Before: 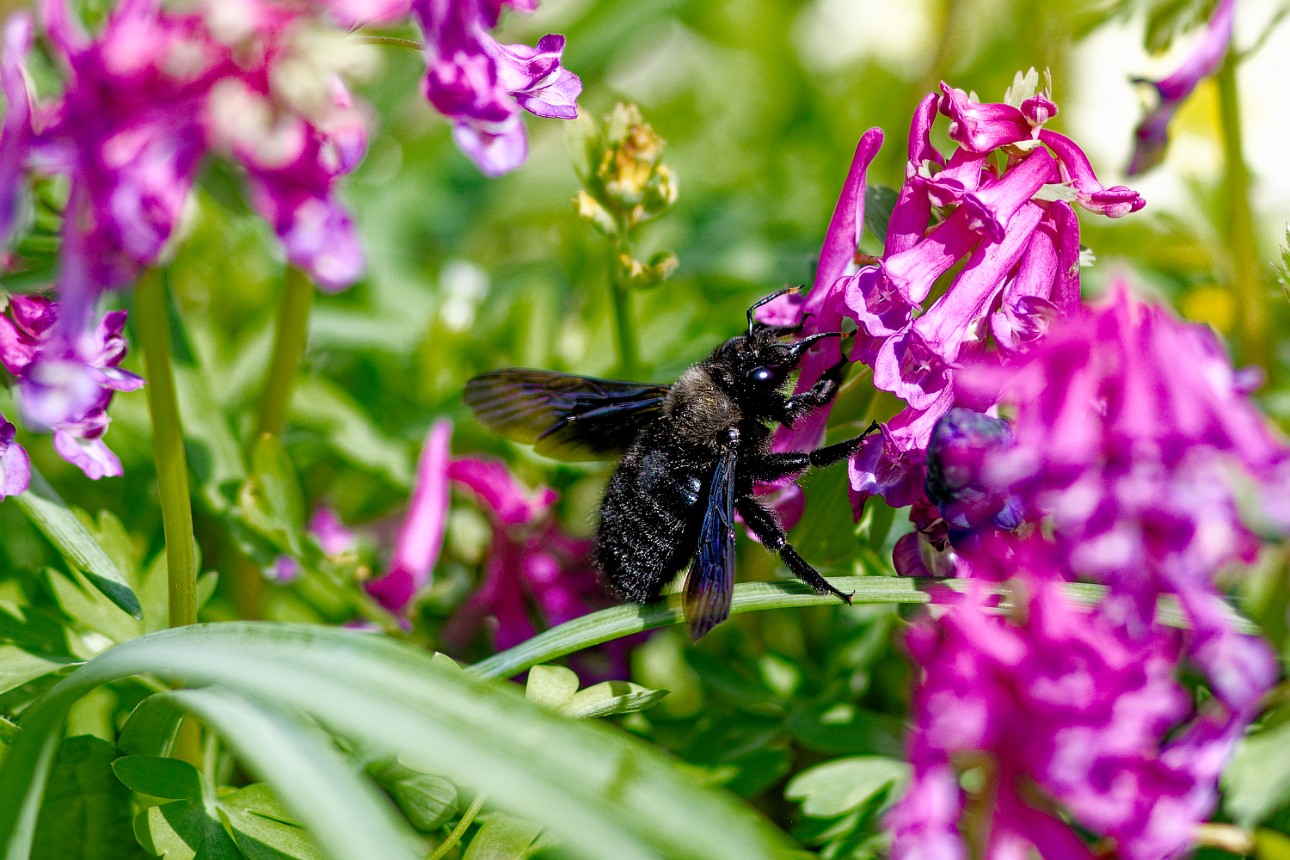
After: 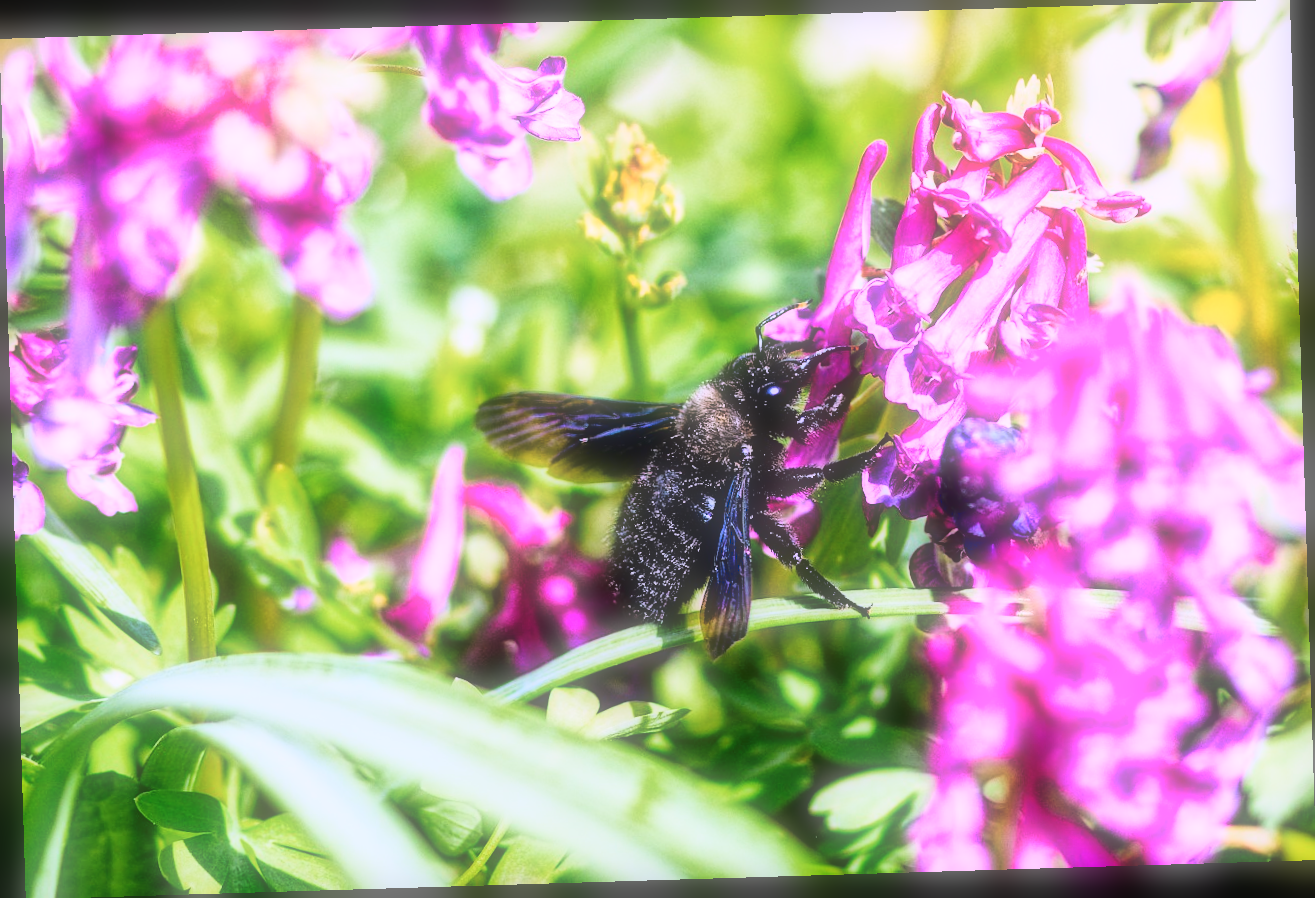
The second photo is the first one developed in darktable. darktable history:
soften: size 60.24%, saturation 65.46%, brightness 0.506 EV, mix 25.7%
white balance: red 1.042, blue 1.17
local contrast: mode bilateral grid, contrast 20, coarseness 20, detail 150%, midtone range 0.2
tone curve: curves: ch0 [(0, 0.026) (0.155, 0.133) (0.272, 0.34) (0.434, 0.625) (0.676, 0.871) (0.994, 0.955)], color space Lab, linked channels, preserve colors none
rotate and perspective: rotation -1.75°, automatic cropping off
